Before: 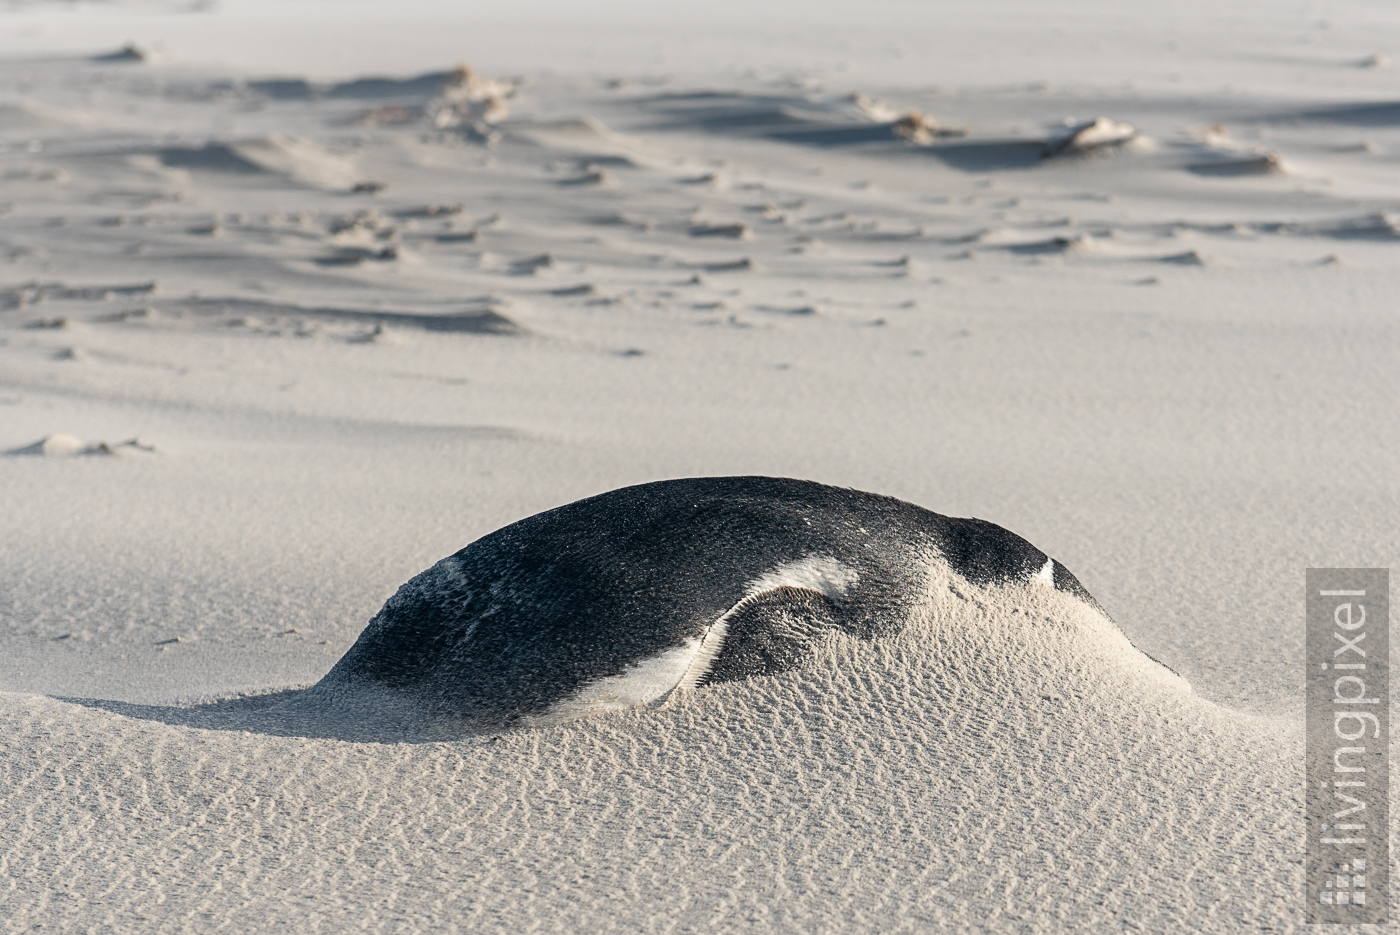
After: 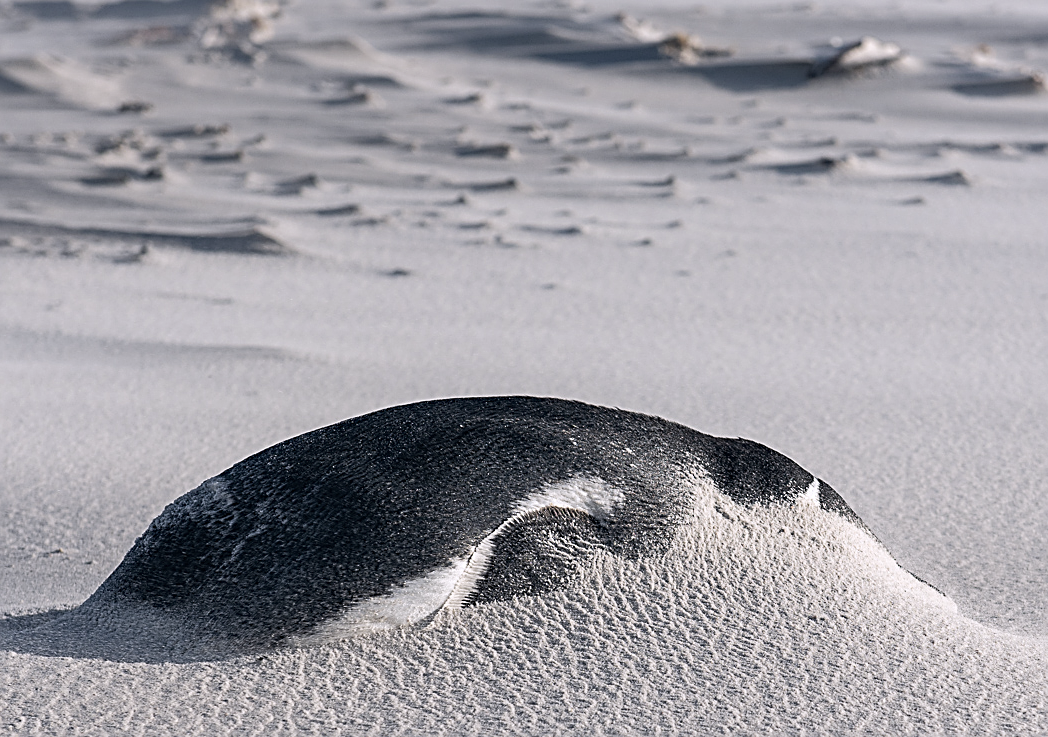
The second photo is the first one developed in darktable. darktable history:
crop: left 16.768%, top 8.653%, right 8.362%, bottom 12.485%
haze removal: compatibility mode true, adaptive false
sharpen: on, module defaults
white balance: red 0.931, blue 1.11
color correction: highlights a* 5.59, highlights b* 5.24, saturation 0.68
